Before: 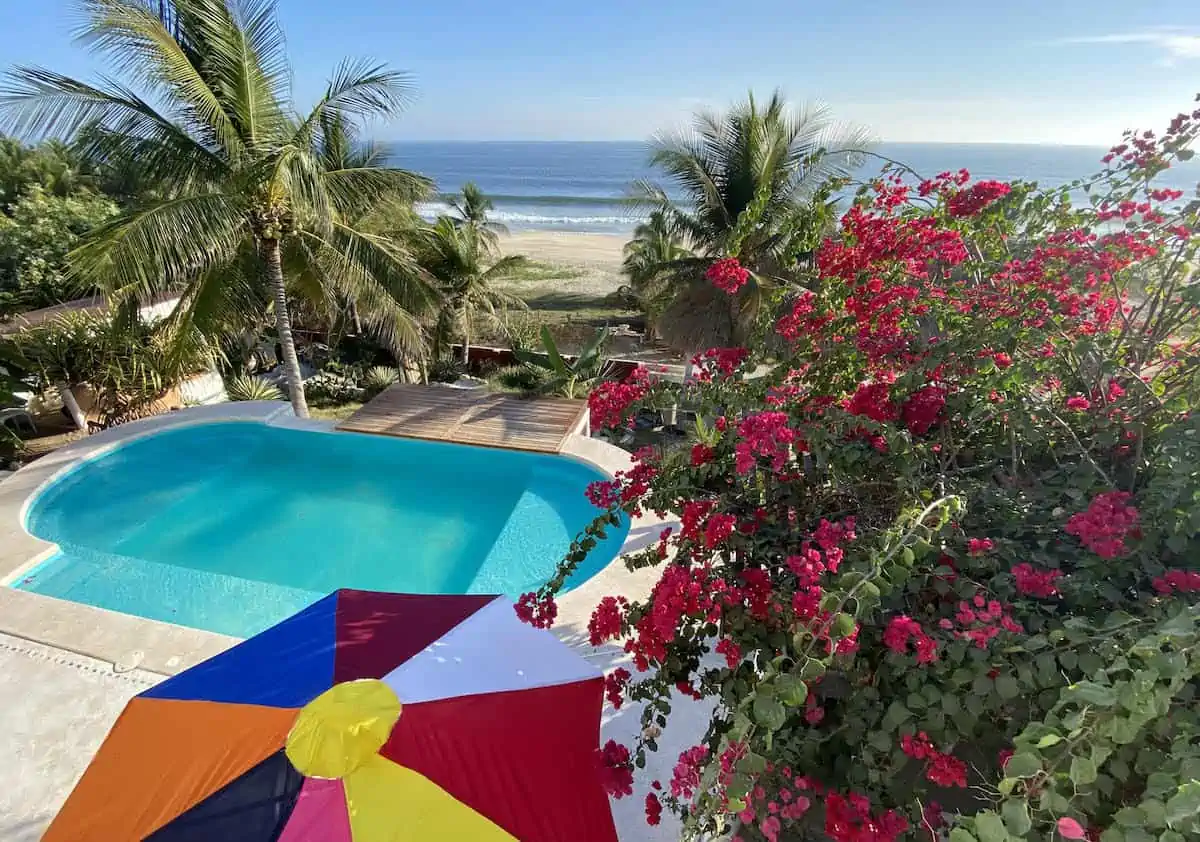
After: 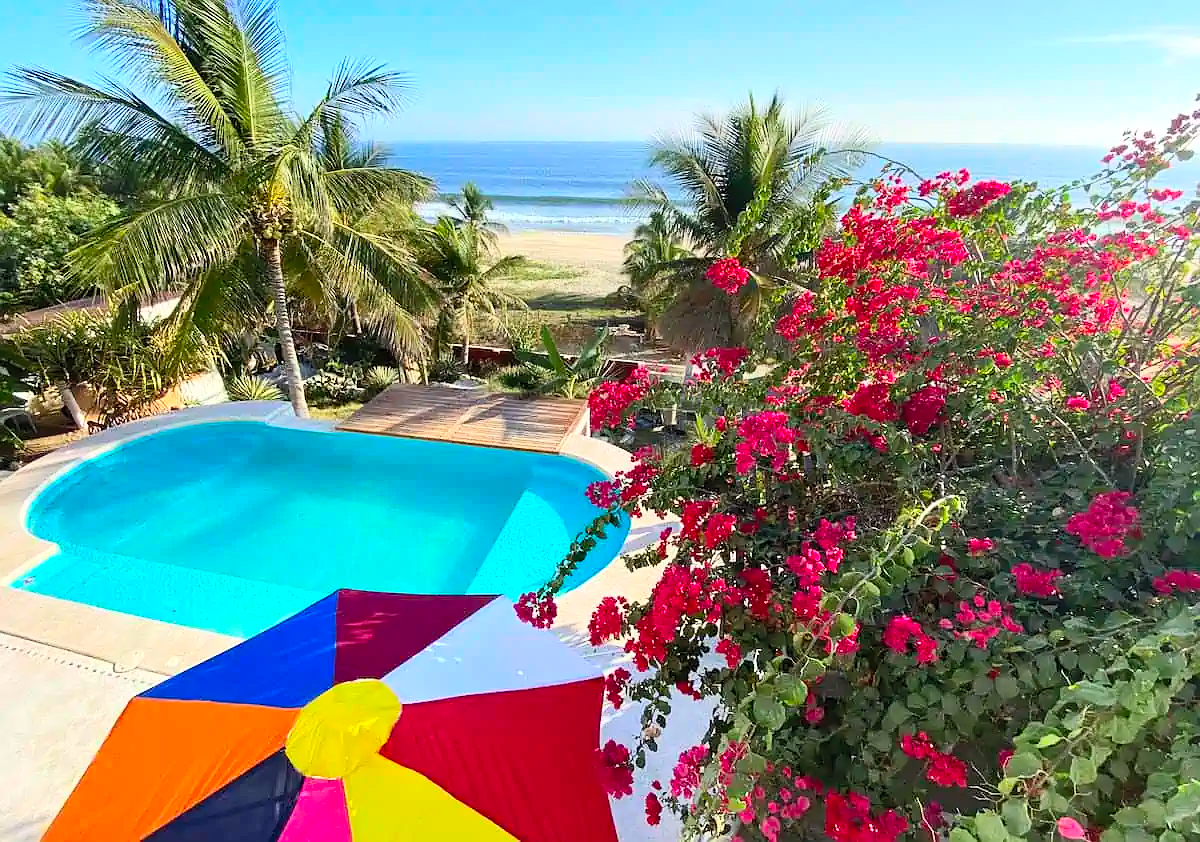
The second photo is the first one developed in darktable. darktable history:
contrast brightness saturation: contrast 0.24, brightness 0.26, saturation 0.39
sharpen: radius 0.969, amount 0.604
